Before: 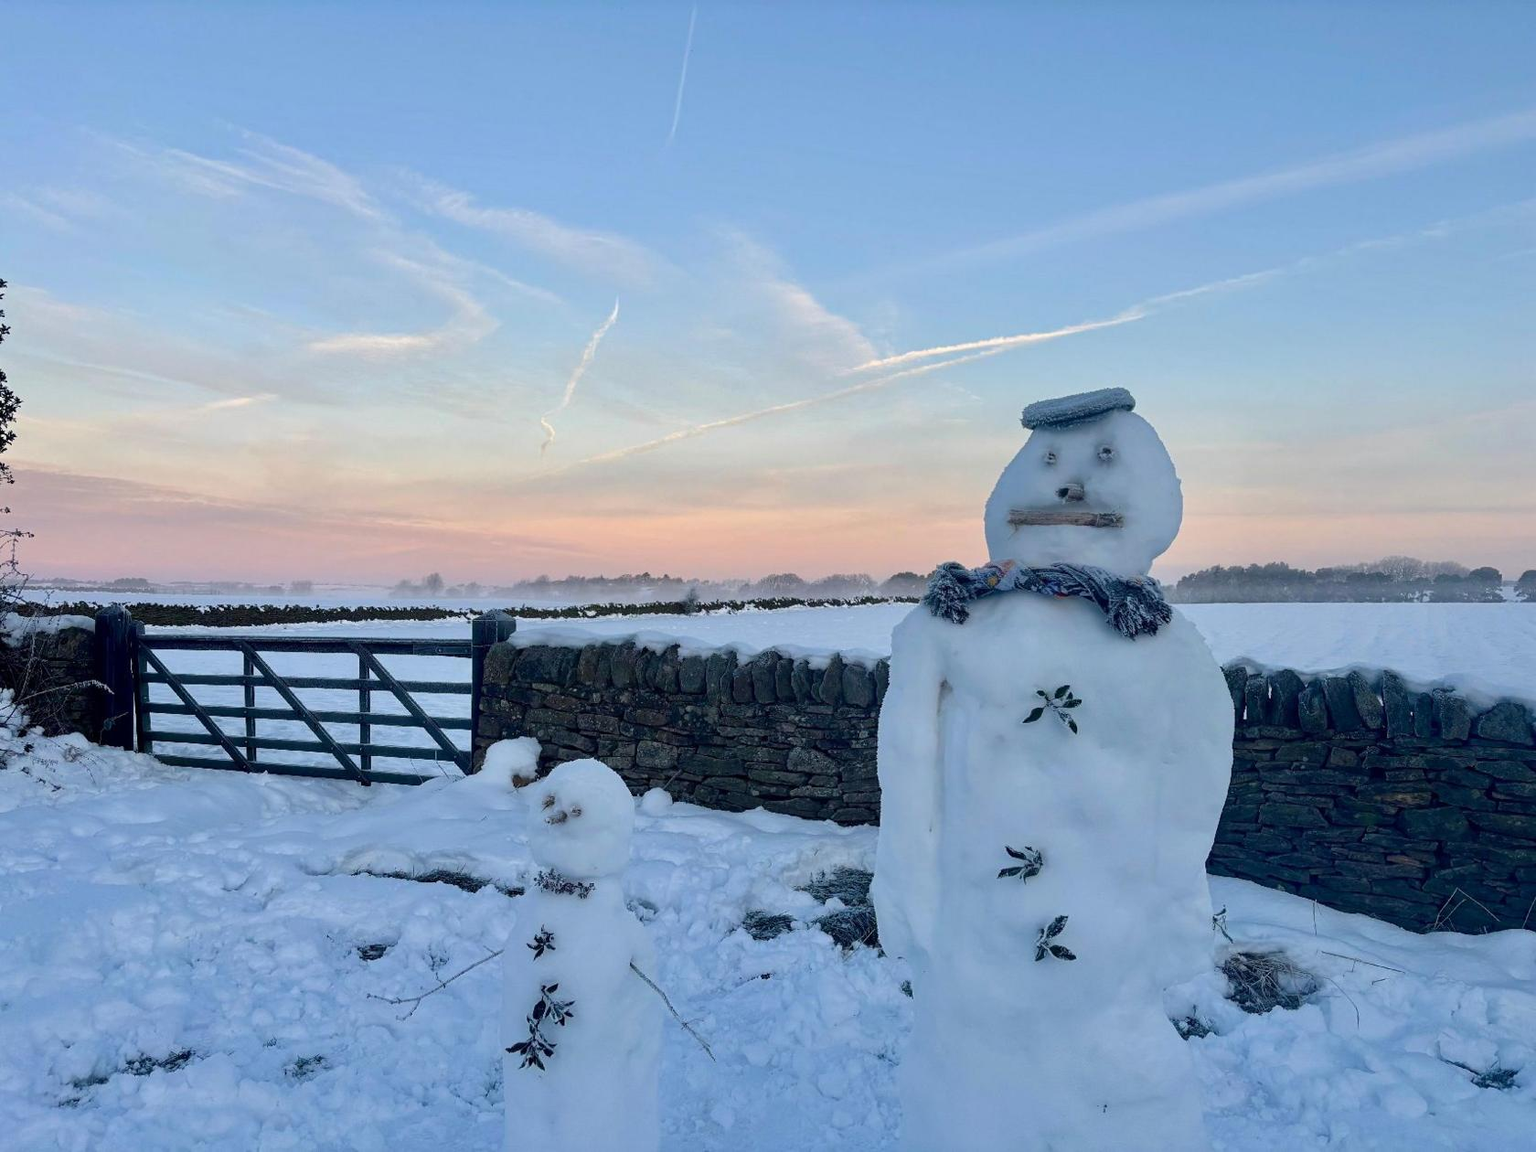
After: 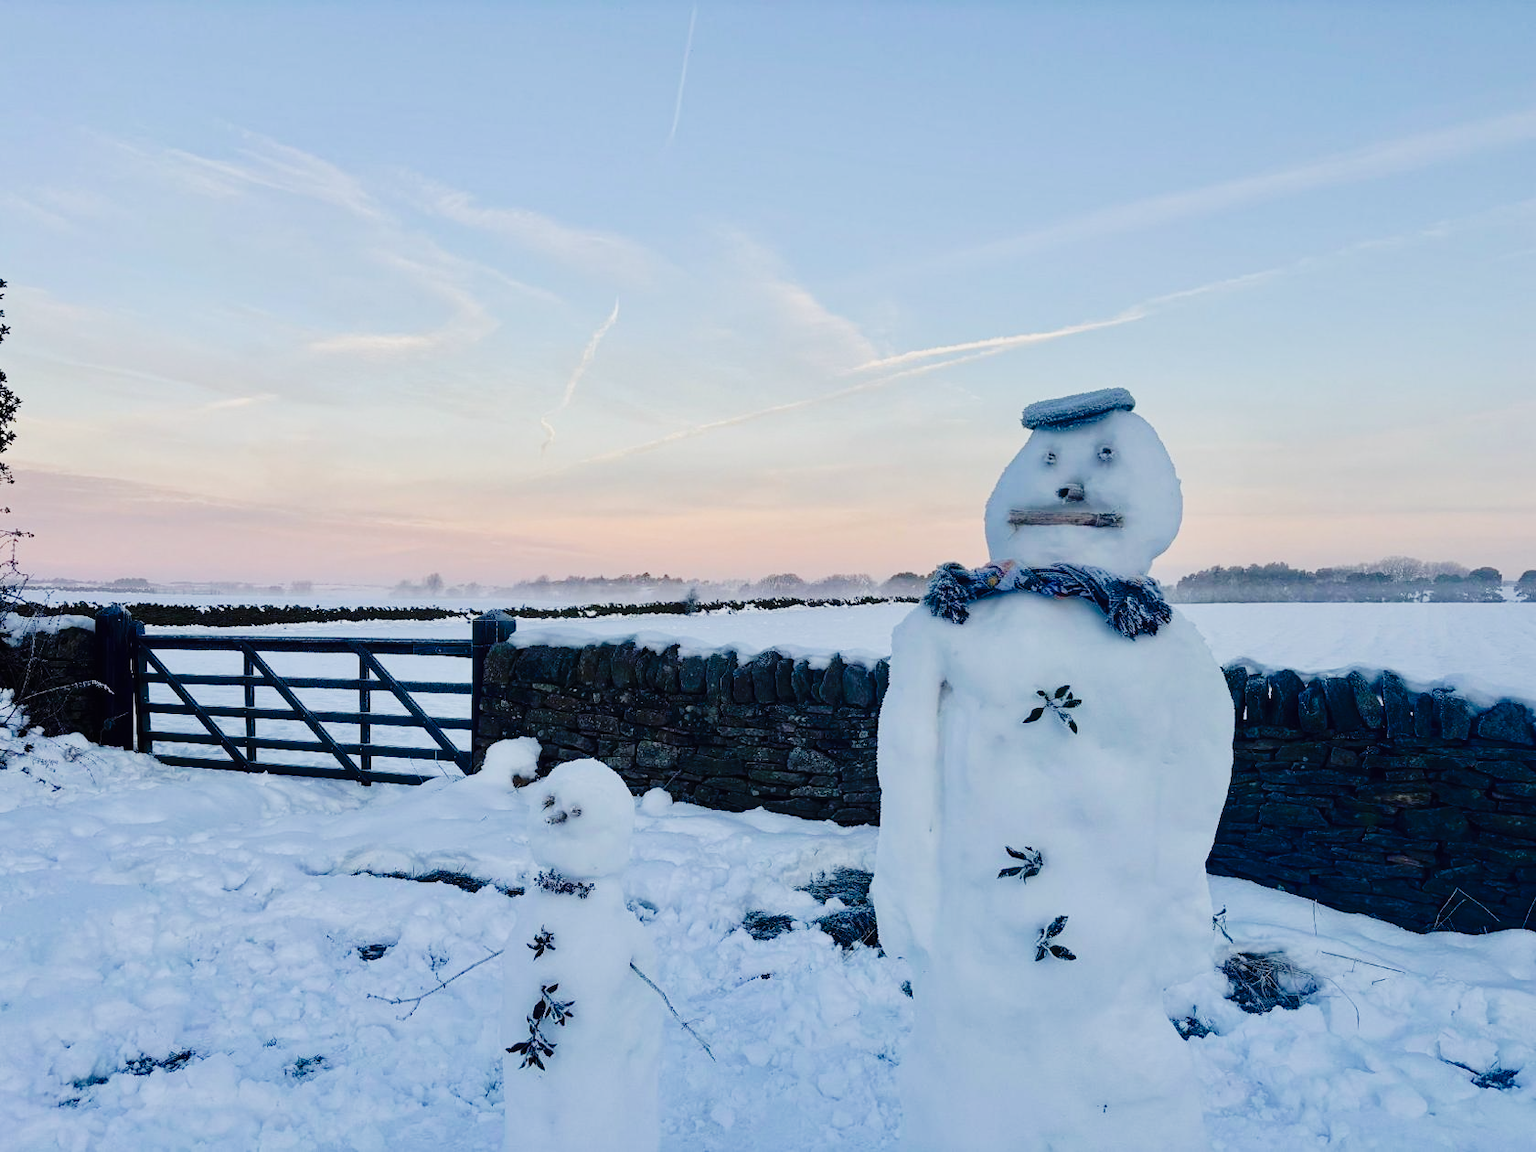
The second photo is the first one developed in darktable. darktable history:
tone curve: curves: ch0 [(0, 0.006) (0.184, 0.117) (0.405, 0.46) (0.456, 0.528) (0.634, 0.728) (0.877, 0.89) (0.984, 0.935)]; ch1 [(0, 0) (0.443, 0.43) (0.492, 0.489) (0.566, 0.579) (0.595, 0.625) (0.608, 0.667) (0.65, 0.729) (1, 1)]; ch2 [(0, 0) (0.33, 0.301) (0.421, 0.443) (0.447, 0.489) (0.492, 0.498) (0.537, 0.583) (0.586, 0.591) (0.663, 0.686) (1, 1)], preserve colors none
